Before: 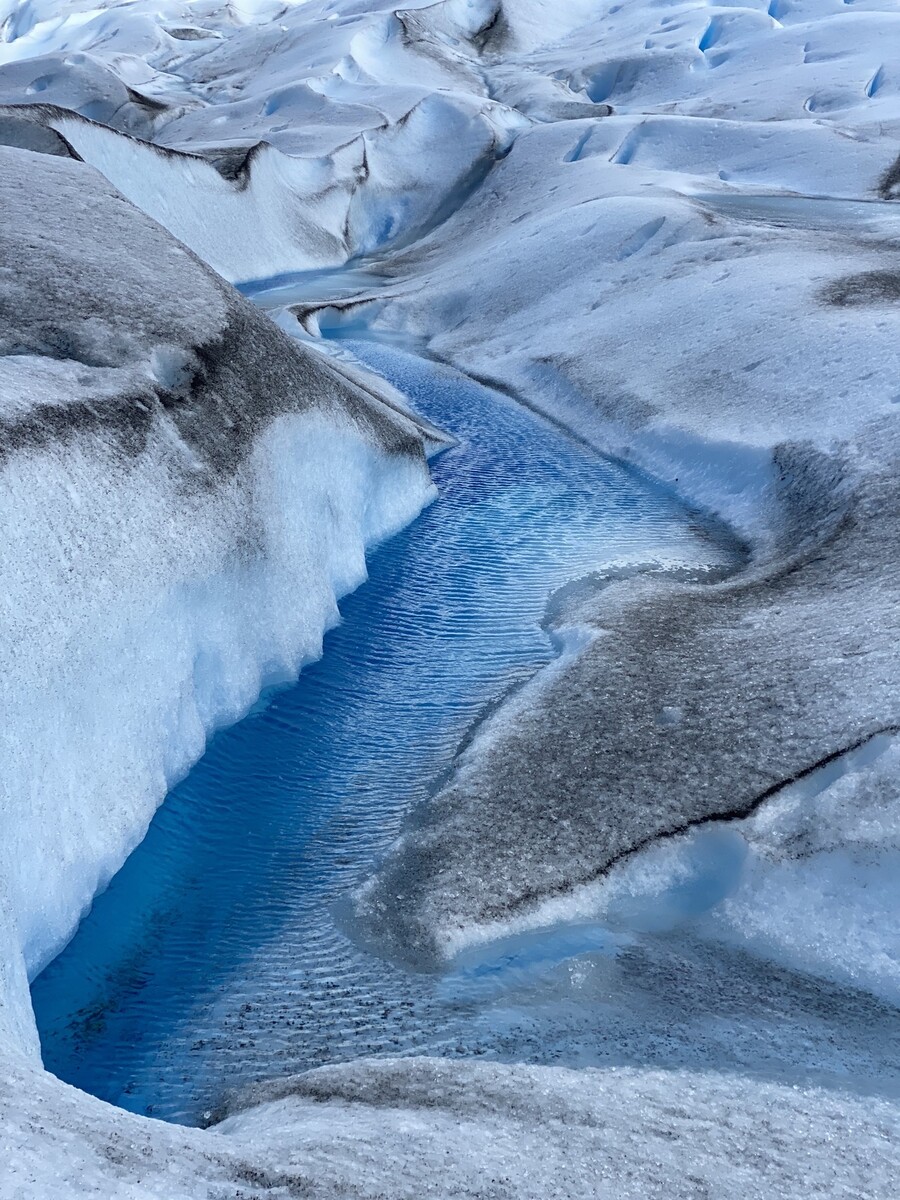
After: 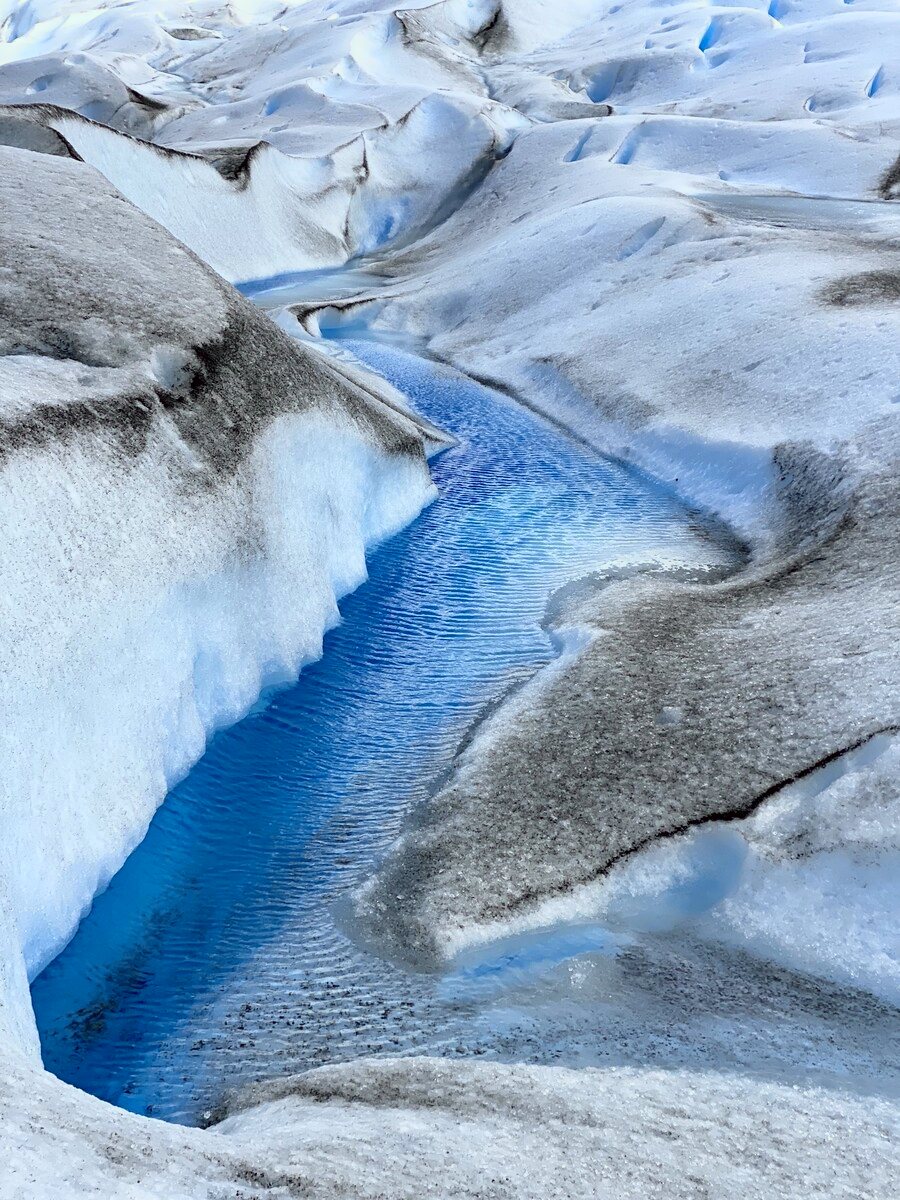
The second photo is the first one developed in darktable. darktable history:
tone curve: curves: ch0 [(0, 0) (0.062, 0.023) (0.168, 0.142) (0.359, 0.419) (0.469, 0.544) (0.634, 0.722) (0.839, 0.909) (0.998, 0.978)]; ch1 [(0, 0) (0.437, 0.408) (0.472, 0.47) (0.502, 0.504) (0.527, 0.546) (0.568, 0.619) (0.608, 0.665) (0.669, 0.748) (0.859, 0.899) (1, 1)]; ch2 [(0, 0) (0.33, 0.301) (0.421, 0.443) (0.473, 0.498) (0.509, 0.5) (0.535, 0.564) (0.575, 0.625) (0.608, 0.667) (1, 1)], color space Lab, independent channels, preserve colors none
